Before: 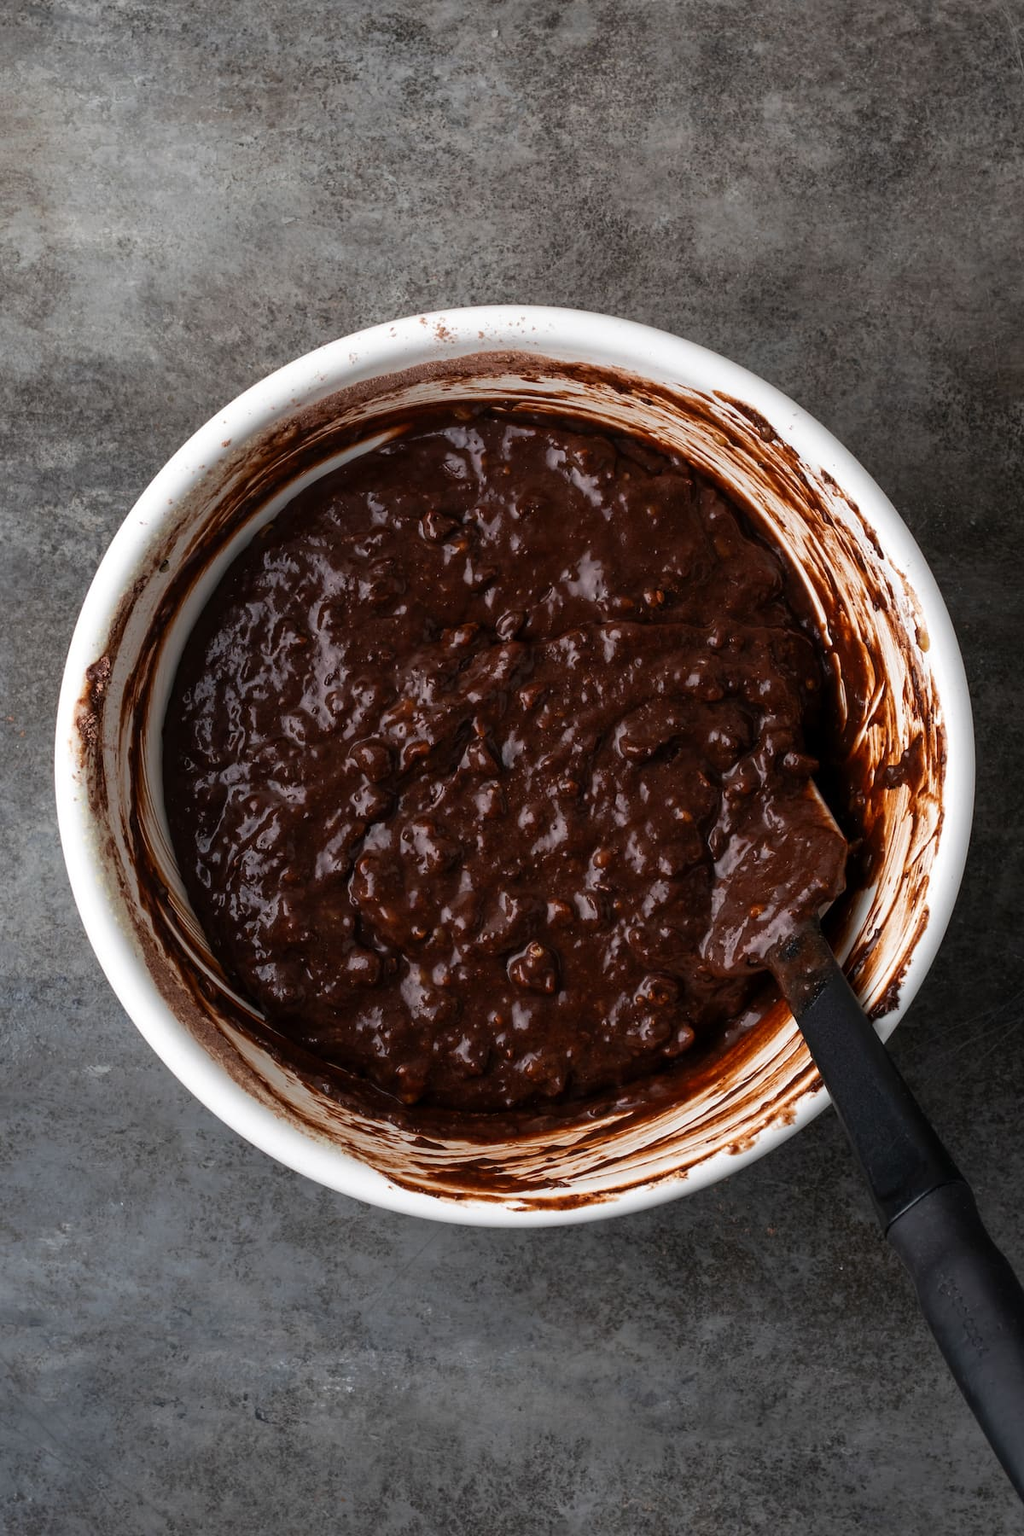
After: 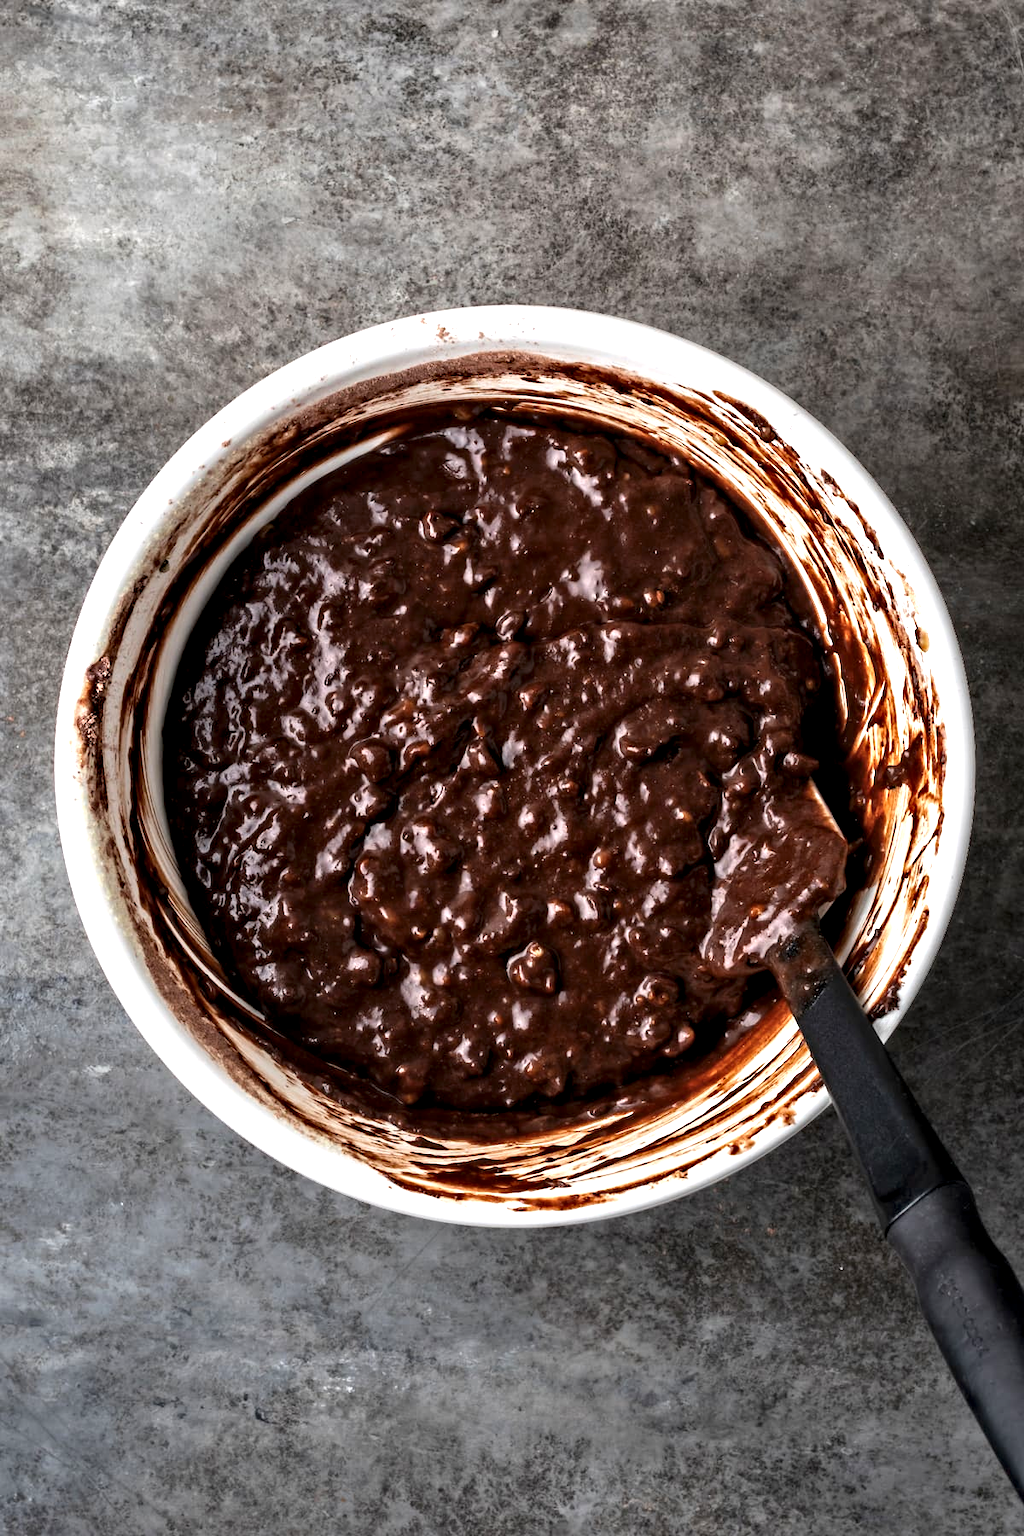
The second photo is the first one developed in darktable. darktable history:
contrast equalizer: y [[0.511, 0.558, 0.631, 0.632, 0.559, 0.512], [0.5 ×6], [0.5 ×6], [0 ×6], [0 ×6]]
exposure: black level correction 0, exposure 0.692 EV, compensate exposure bias true, compensate highlight preservation false
